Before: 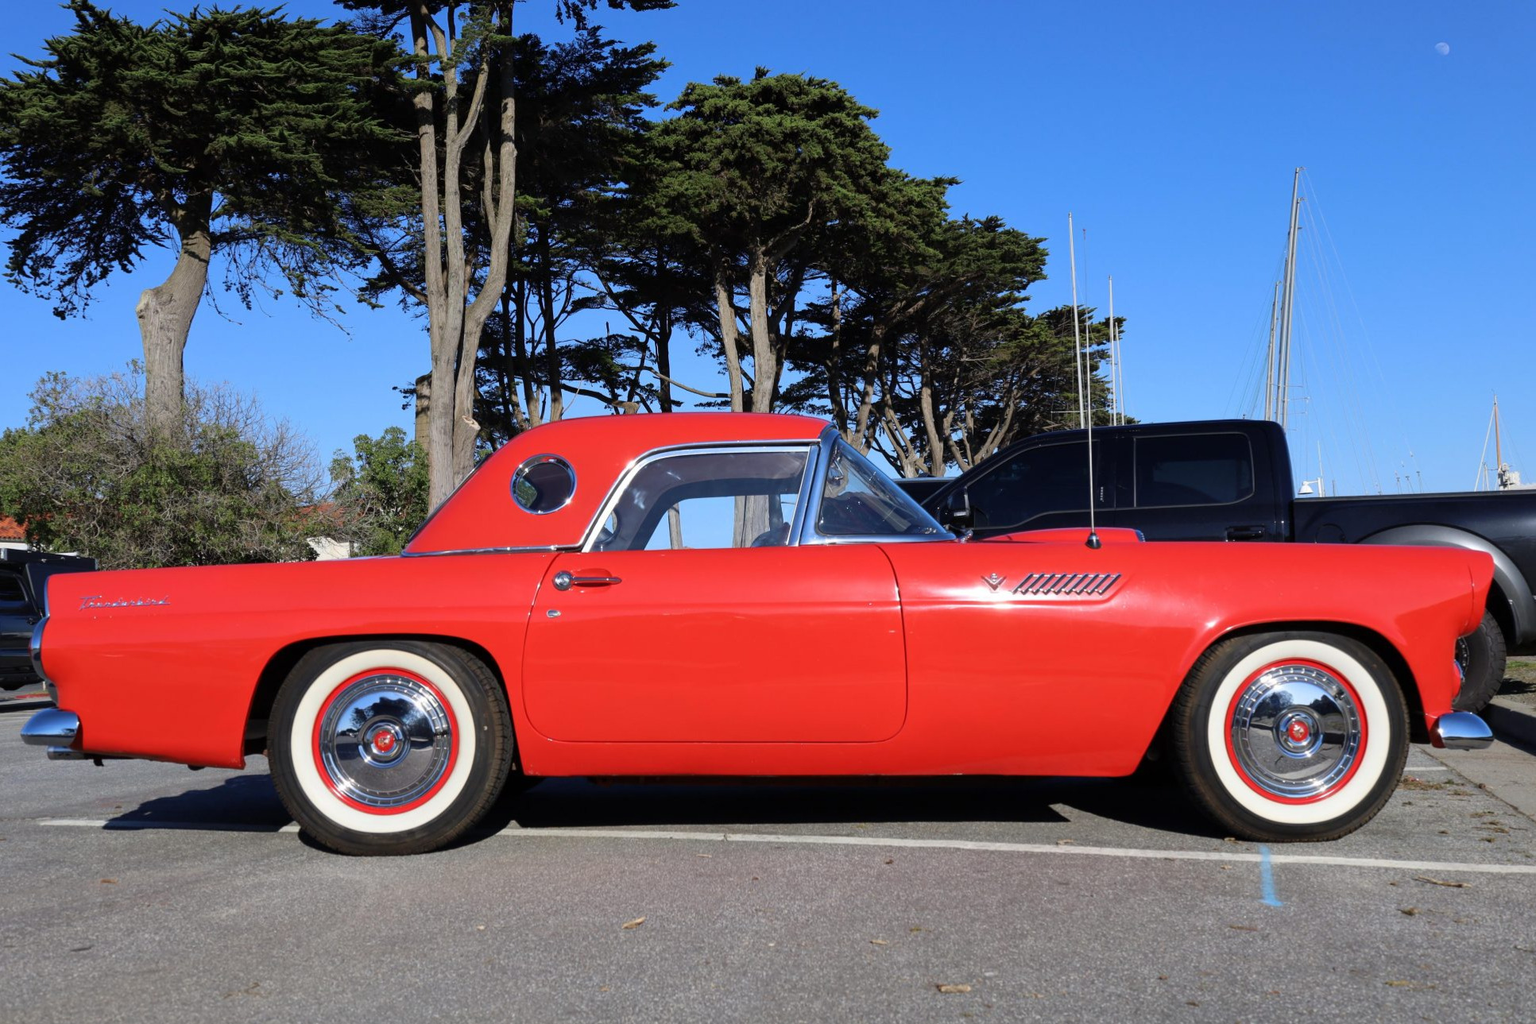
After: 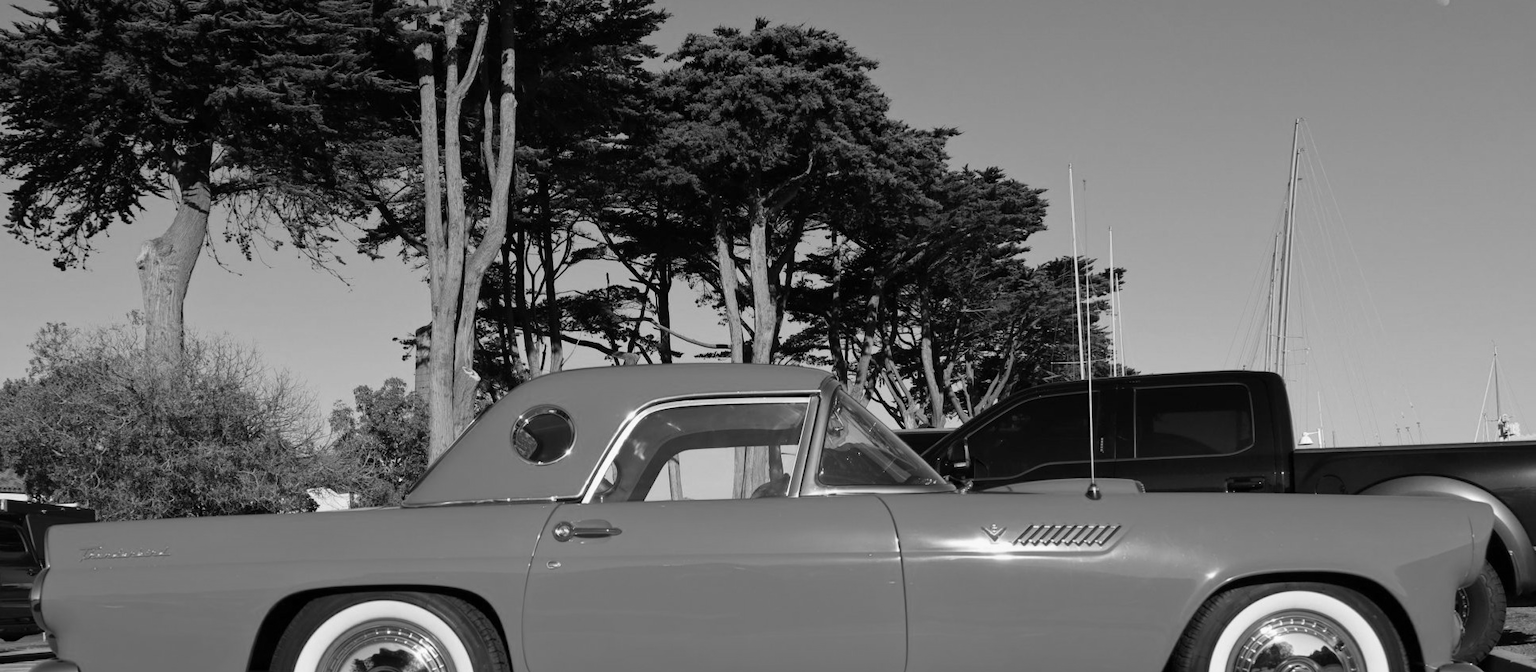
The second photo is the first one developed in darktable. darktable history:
white balance: red 0.924, blue 1.095
crop and rotate: top 4.848%, bottom 29.503%
monochrome: on, module defaults
